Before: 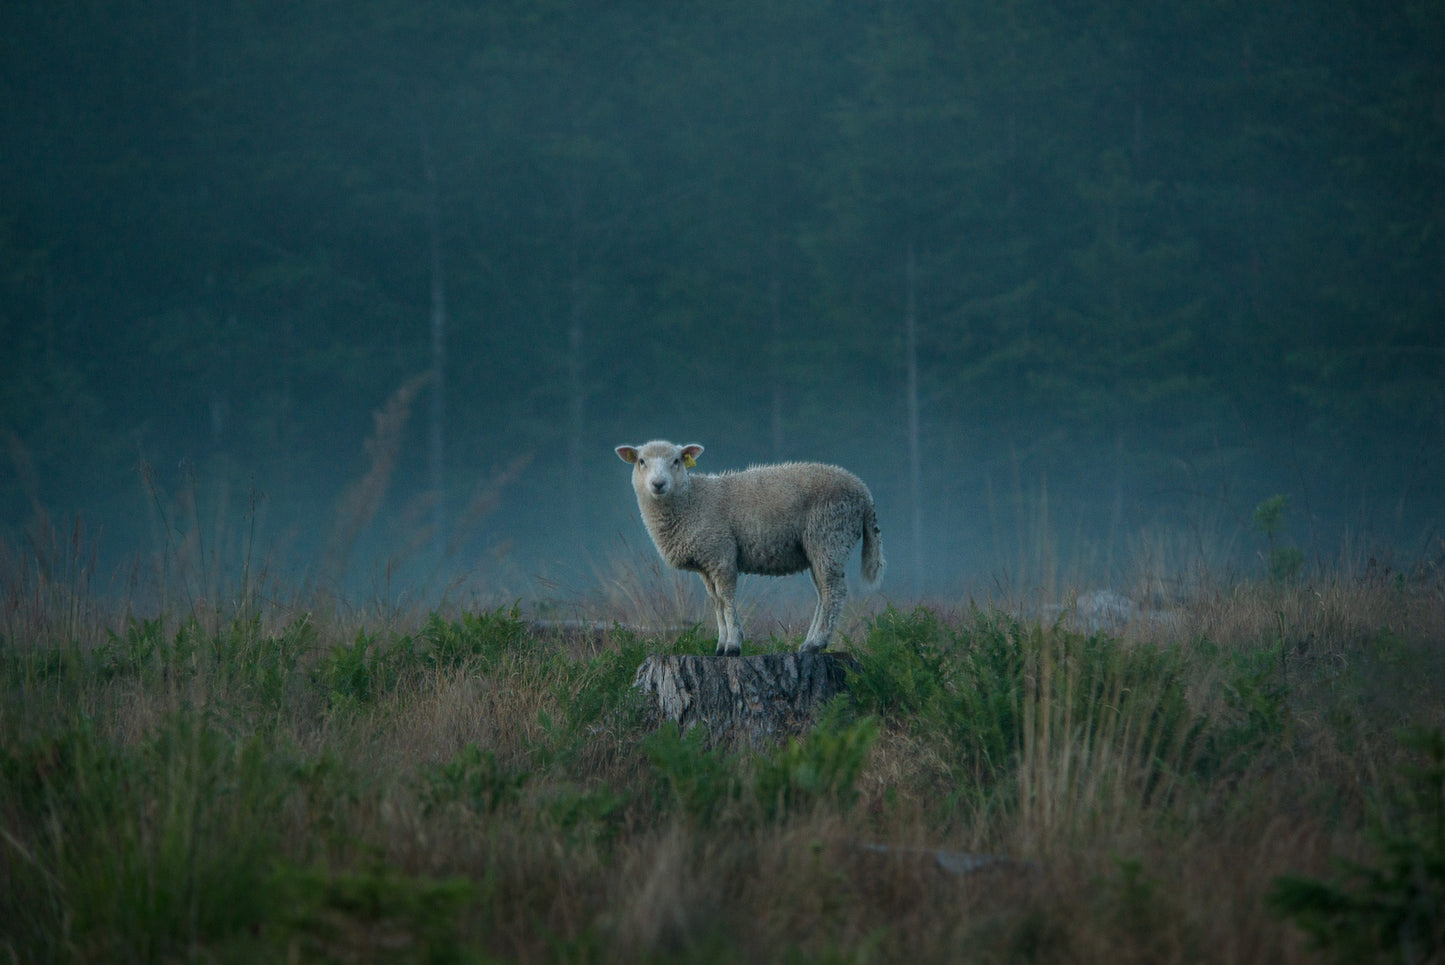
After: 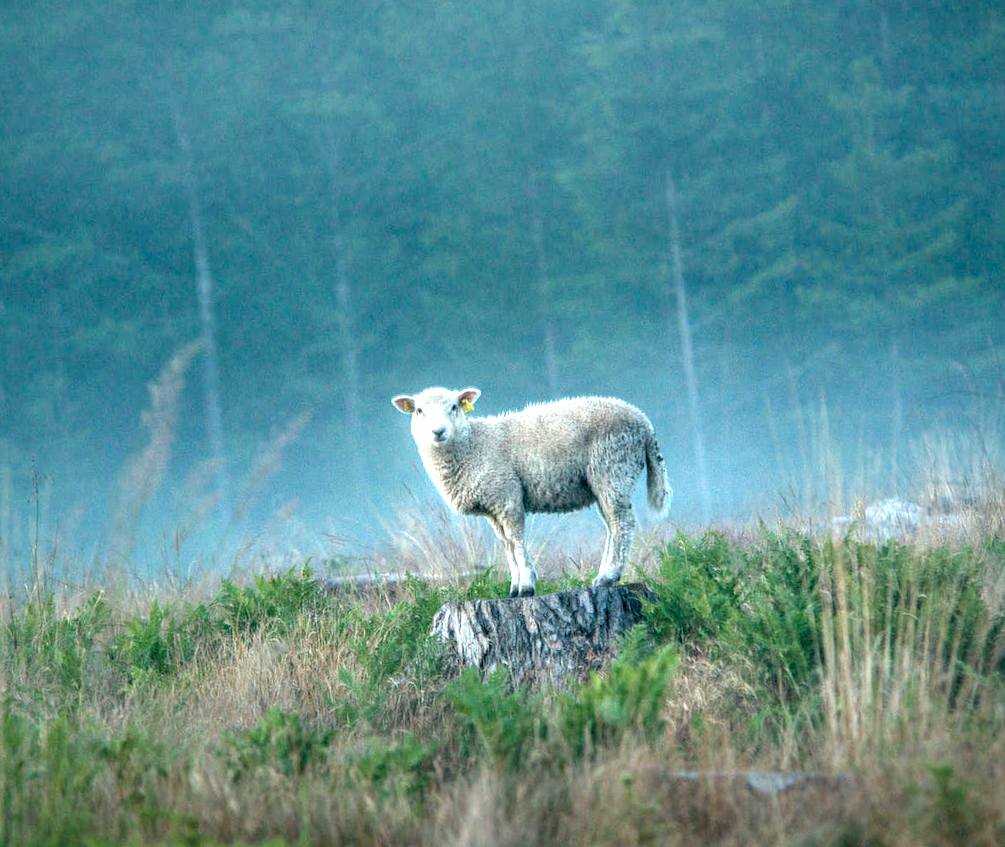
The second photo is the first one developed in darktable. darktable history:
exposure: black level correction 0, exposure 1.5 EV, compensate exposure bias true, compensate highlight preservation false
crop: left 13.443%, right 13.31%
tone equalizer: on, module defaults
rotate and perspective: rotation -5°, crop left 0.05, crop right 0.952, crop top 0.11, crop bottom 0.89
levels: black 3.83%, white 90.64%, levels [0.044, 0.416, 0.908]
base curve: curves: ch0 [(0, 0) (0.74, 0.67) (1, 1)]
local contrast: highlights 60%, shadows 60%, detail 160%
